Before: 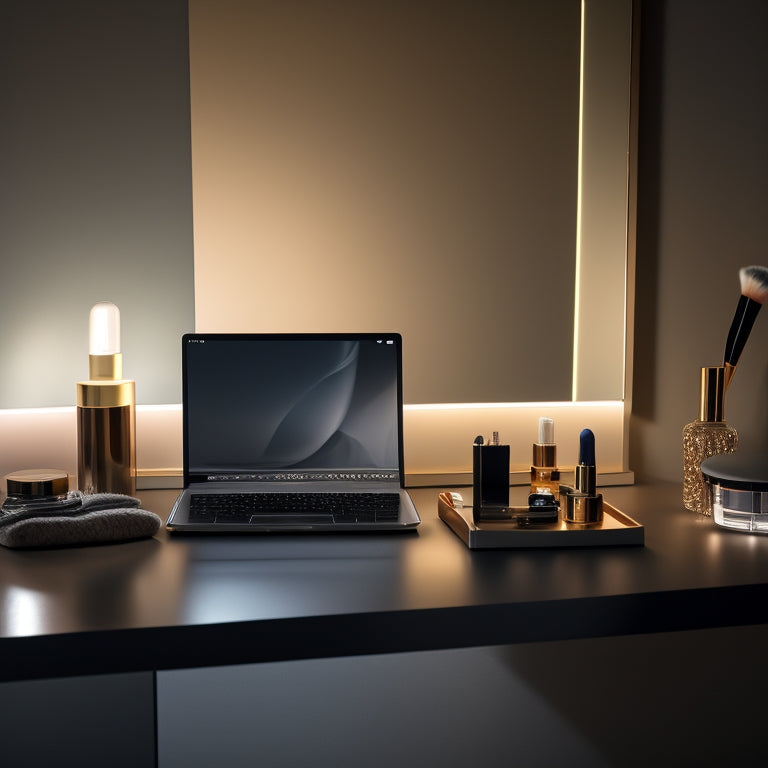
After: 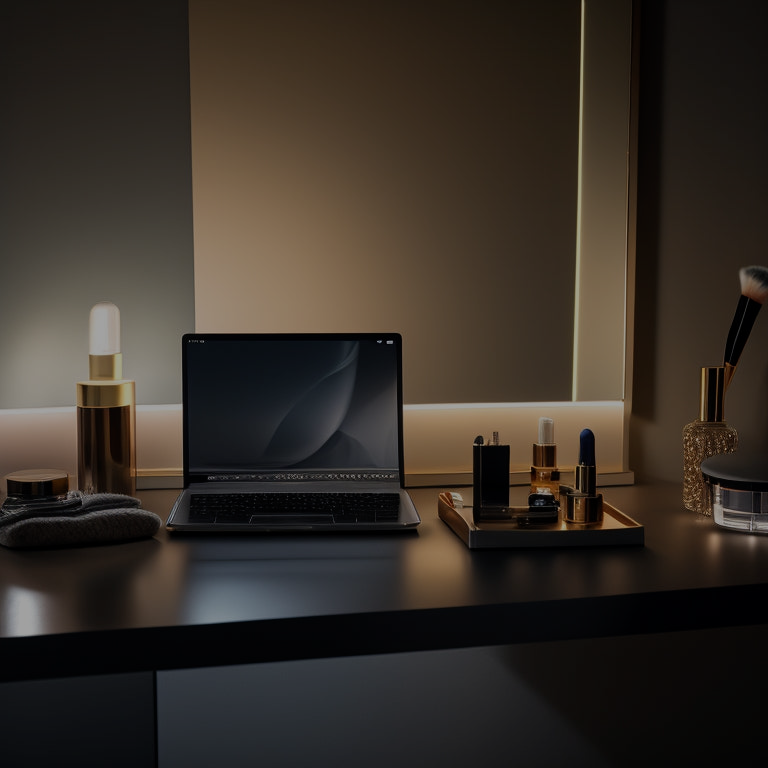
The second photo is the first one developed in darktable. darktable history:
tone equalizer: on, module defaults
exposure: exposure -1.468 EV, compensate highlight preservation false
